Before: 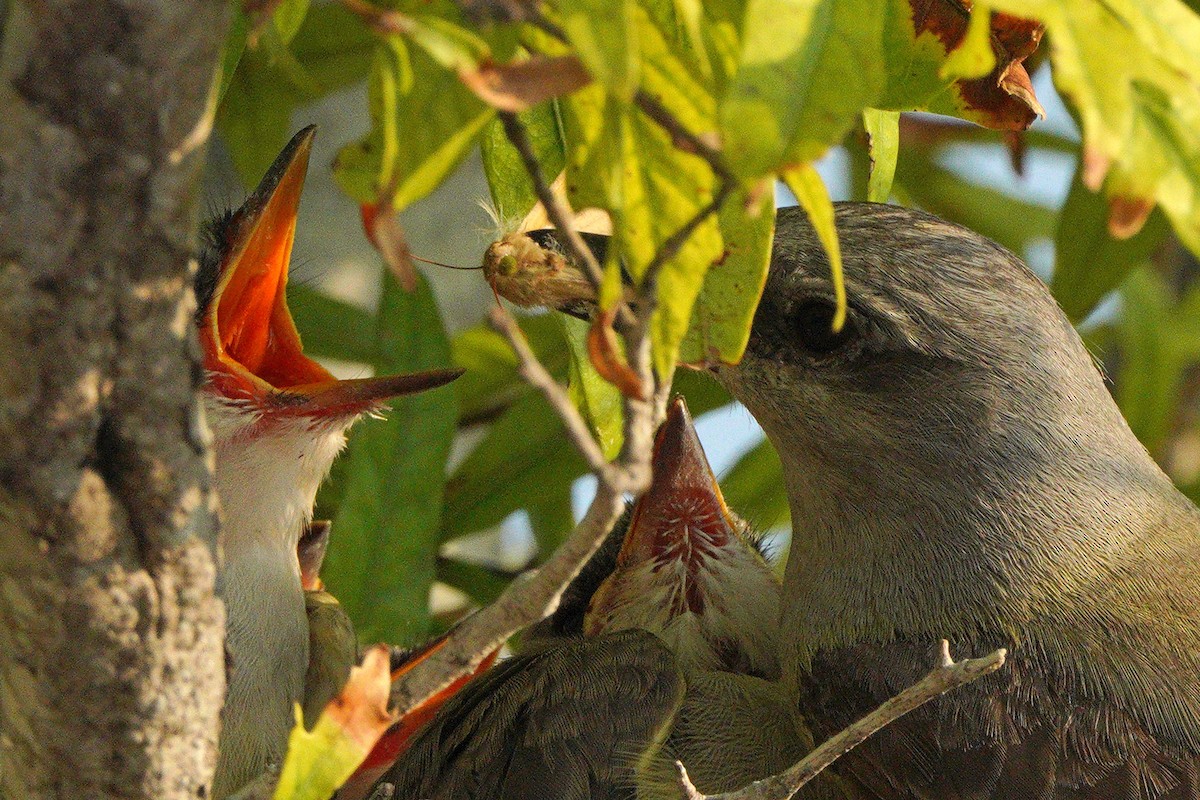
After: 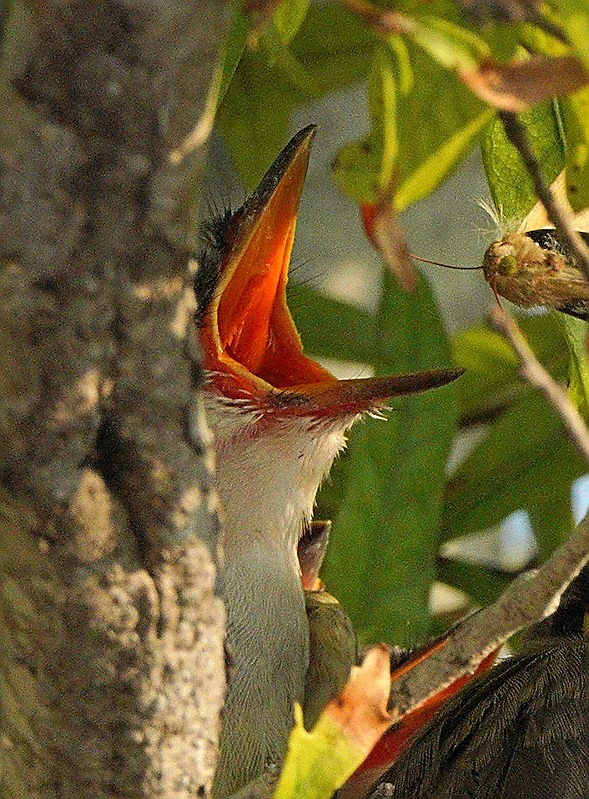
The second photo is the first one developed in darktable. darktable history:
crop and rotate: left 0%, top 0%, right 50.845%
sharpen: radius 1.4, amount 1.25, threshold 0.7
white balance: red 1, blue 1
